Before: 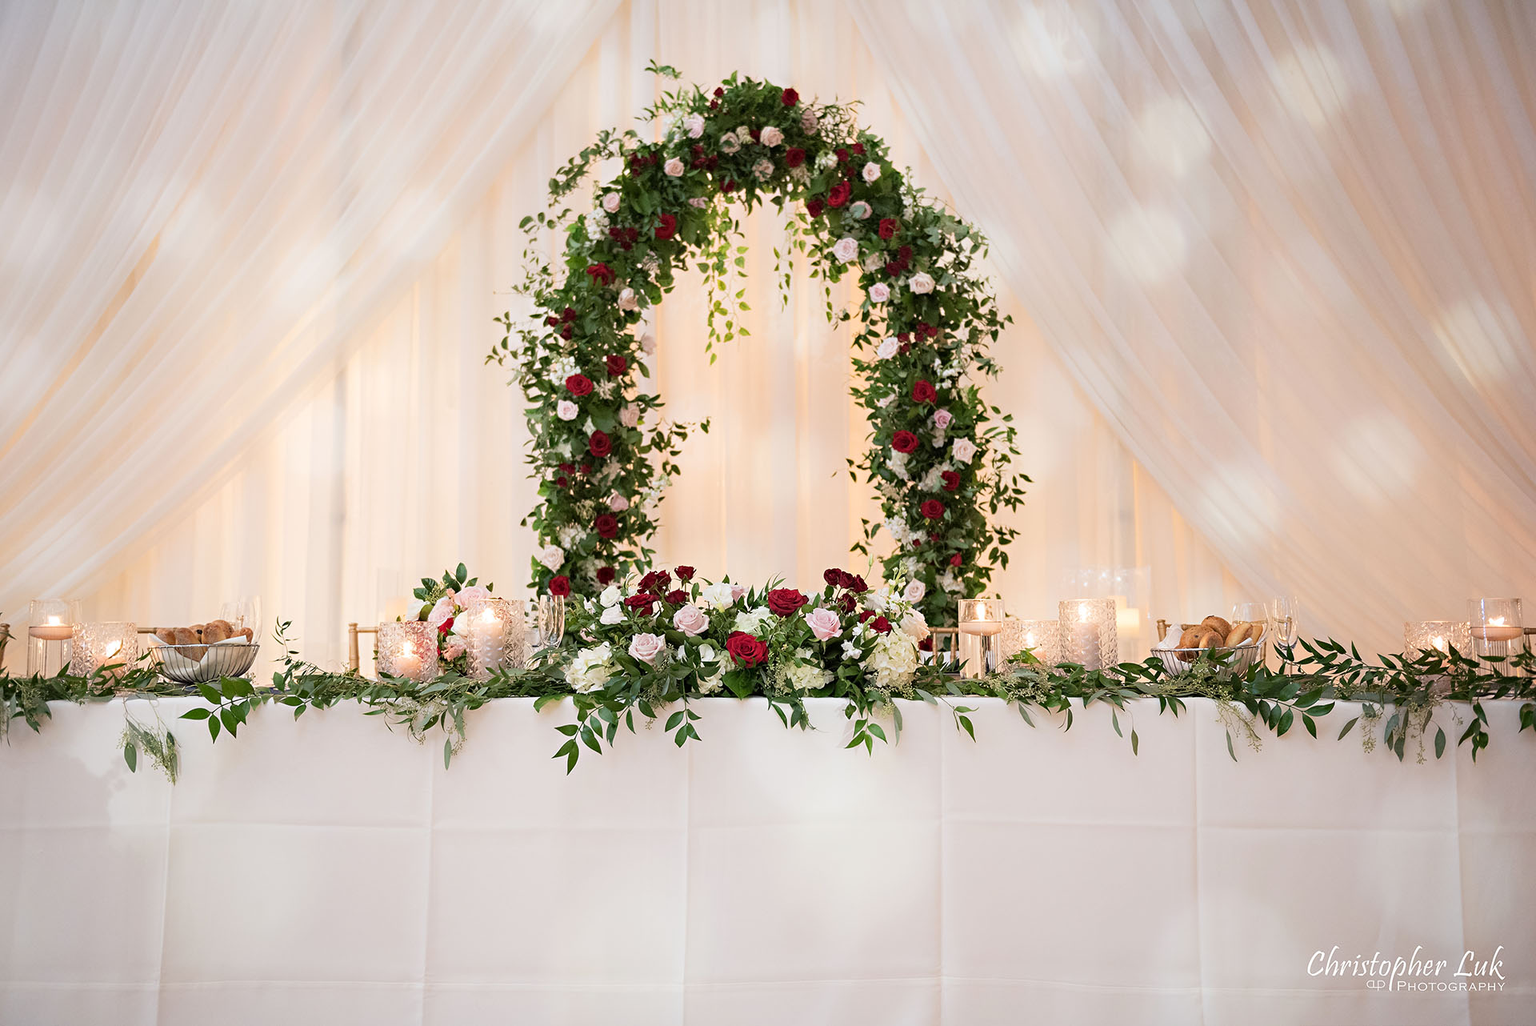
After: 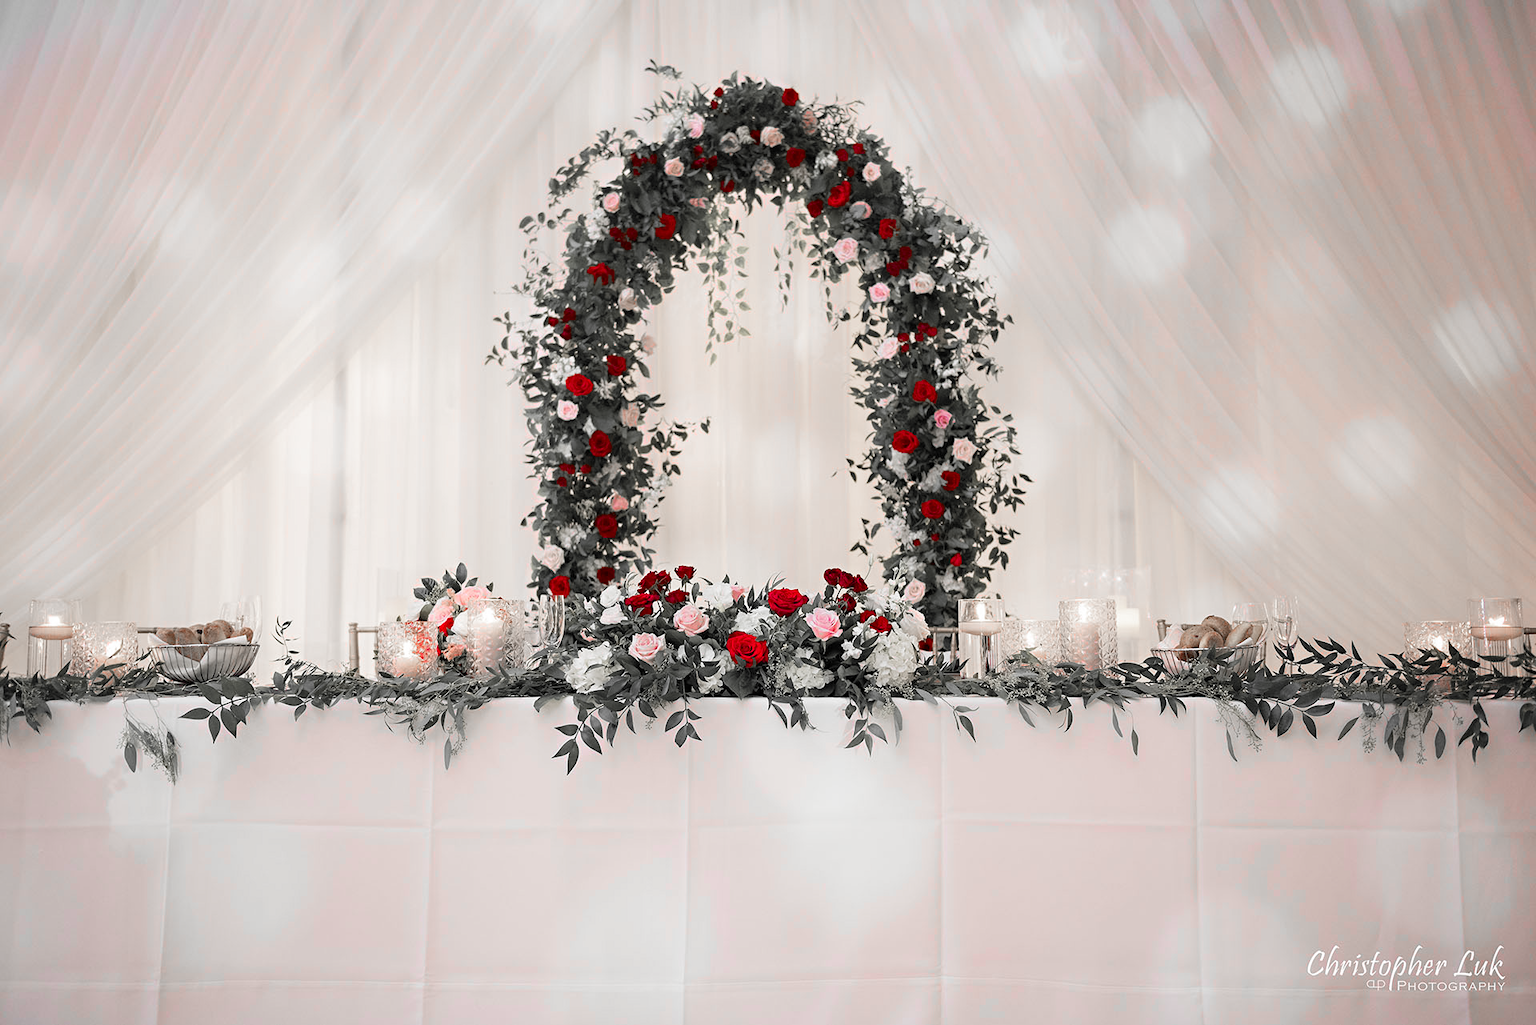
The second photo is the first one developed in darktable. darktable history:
exposure: compensate exposure bias true, compensate highlight preservation false
color zones: curves: ch1 [(0, 0.831) (0.08, 0.771) (0.157, 0.268) (0.241, 0.207) (0.562, -0.005) (0.714, -0.013) (0.876, 0.01) (1, 0.831)], mix 31.33%
